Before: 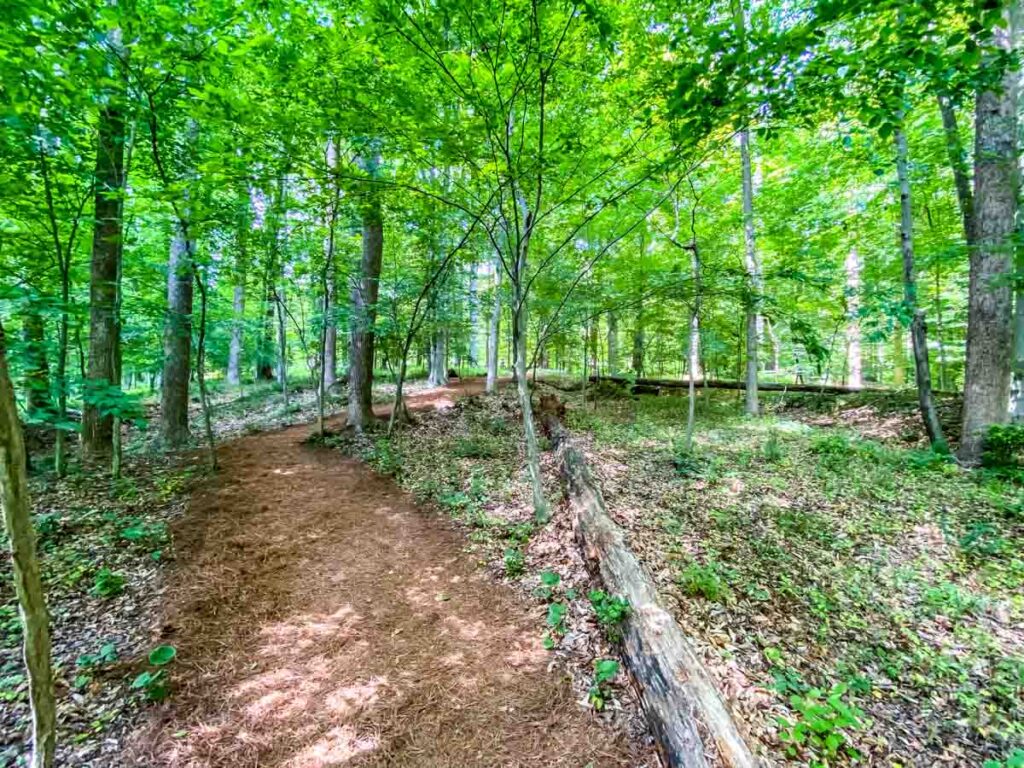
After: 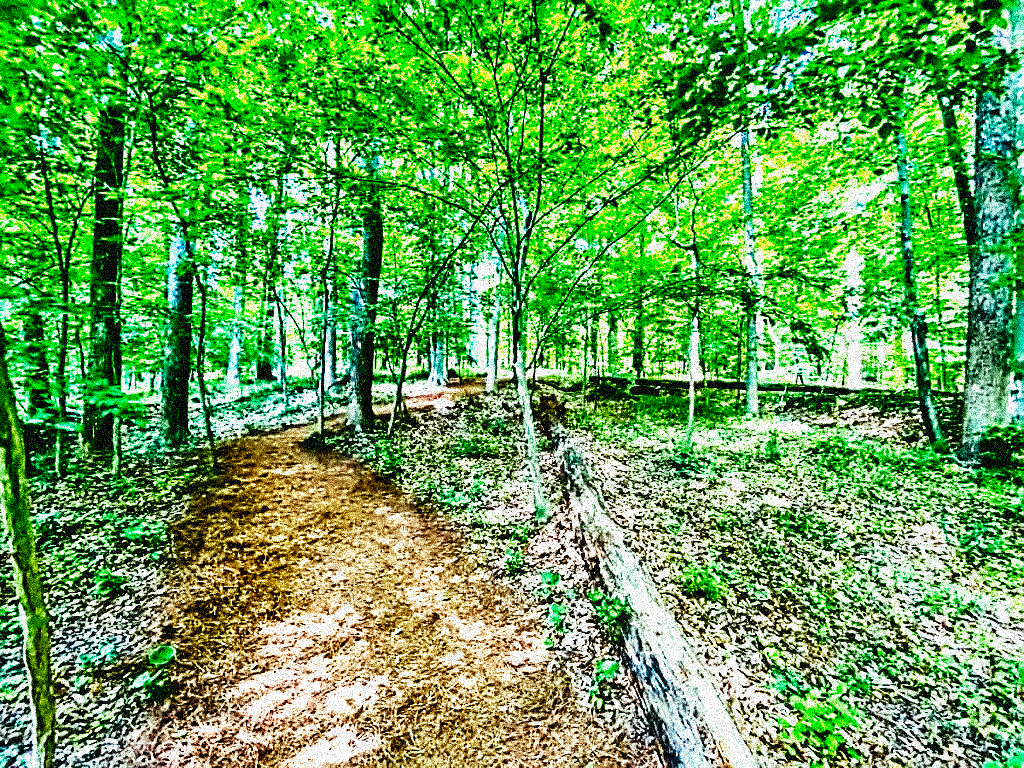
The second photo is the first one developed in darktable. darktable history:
vibrance: vibrance 100%
shadows and highlights: shadows 4.1, highlights -17.6, soften with gaussian
local contrast: mode bilateral grid, contrast 44, coarseness 69, detail 214%, midtone range 0.2 | blend: blend mode normal, opacity 28%; mask: uniform (no mask)
sharpen: on, module defaults
tone curve: curves: ch0 [(0, 0) (0.004, 0.001) (0.133, 0.112) (0.325, 0.362) (0.832, 0.893) (1, 1)], color space Lab, linked channels, preserve colors none
color correction: highlights a* -7.33, highlights b* 1.26, shadows a* -3.55, saturation 1.4 | blend: blend mode normal, opacity 55%; mask: uniform (no mask)
base curve: curves: ch0 [(0, 0) (0.036, 0.025) (0.121, 0.166) (0.206, 0.329) (0.605, 0.79) (1, 1)], preserve colors none
grain: coarseness 3.75 ISO, strength 100%, mid-tones bias 0% | blend: blend mode normal, opacity 17%; mask: uniform (no mask)
velvia: strength 30%
contrast equalizer: octaves 7, y [[0.5, 0.542, 0.583, 0.625, 0.667, 0.708], [0.5 ×6], [0.5 ×6], [0, 0.033, 0.067, 0.1, 0.133, 0.167], [0, 0.05, 0.1, 0.15, 0.2, 0.25]]
contrast brightness saturation: contrast 0.11, saturation -0.17
